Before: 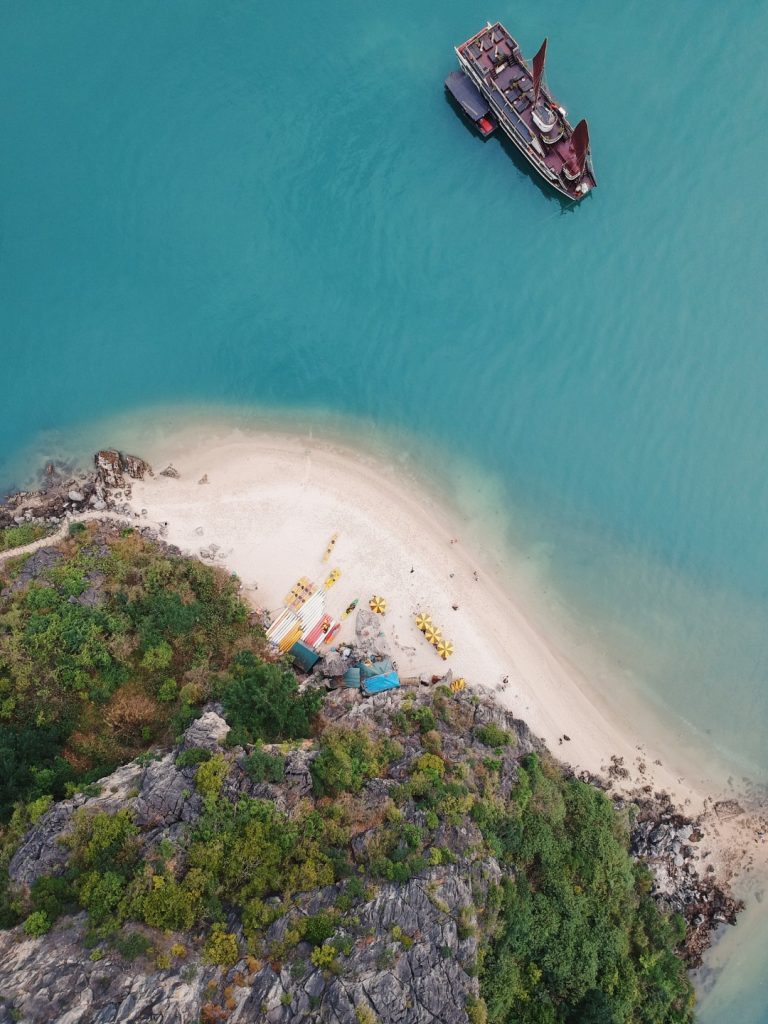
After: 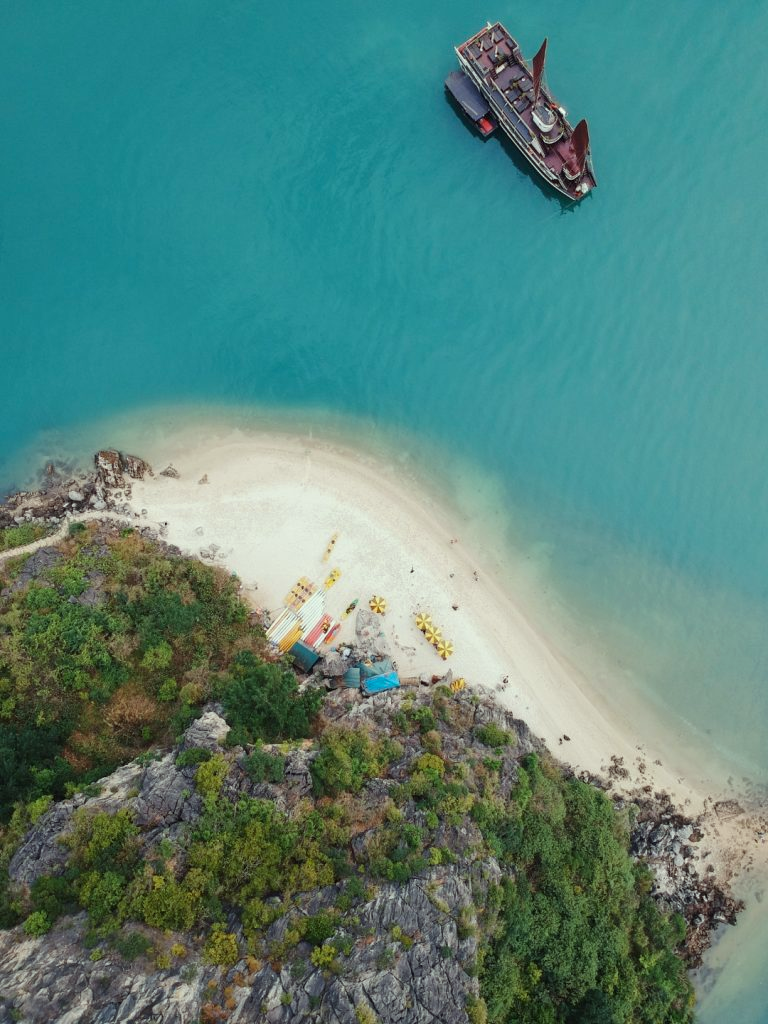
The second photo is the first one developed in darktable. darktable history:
color correction: highlights a* -8.25, highlights b* 3.06
